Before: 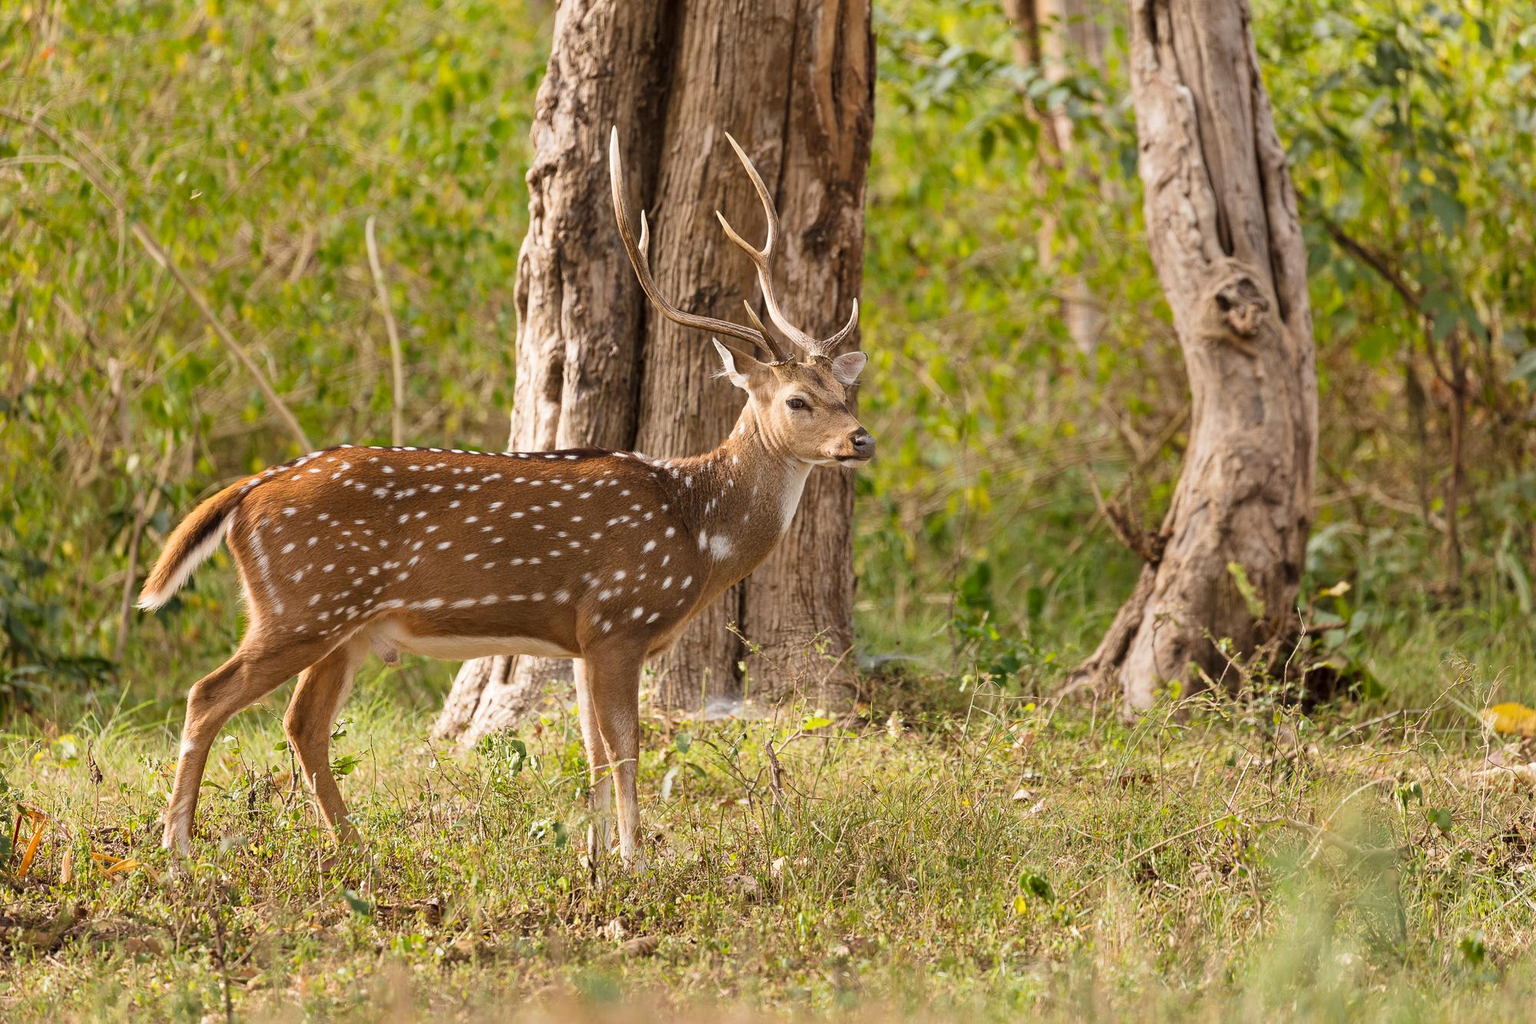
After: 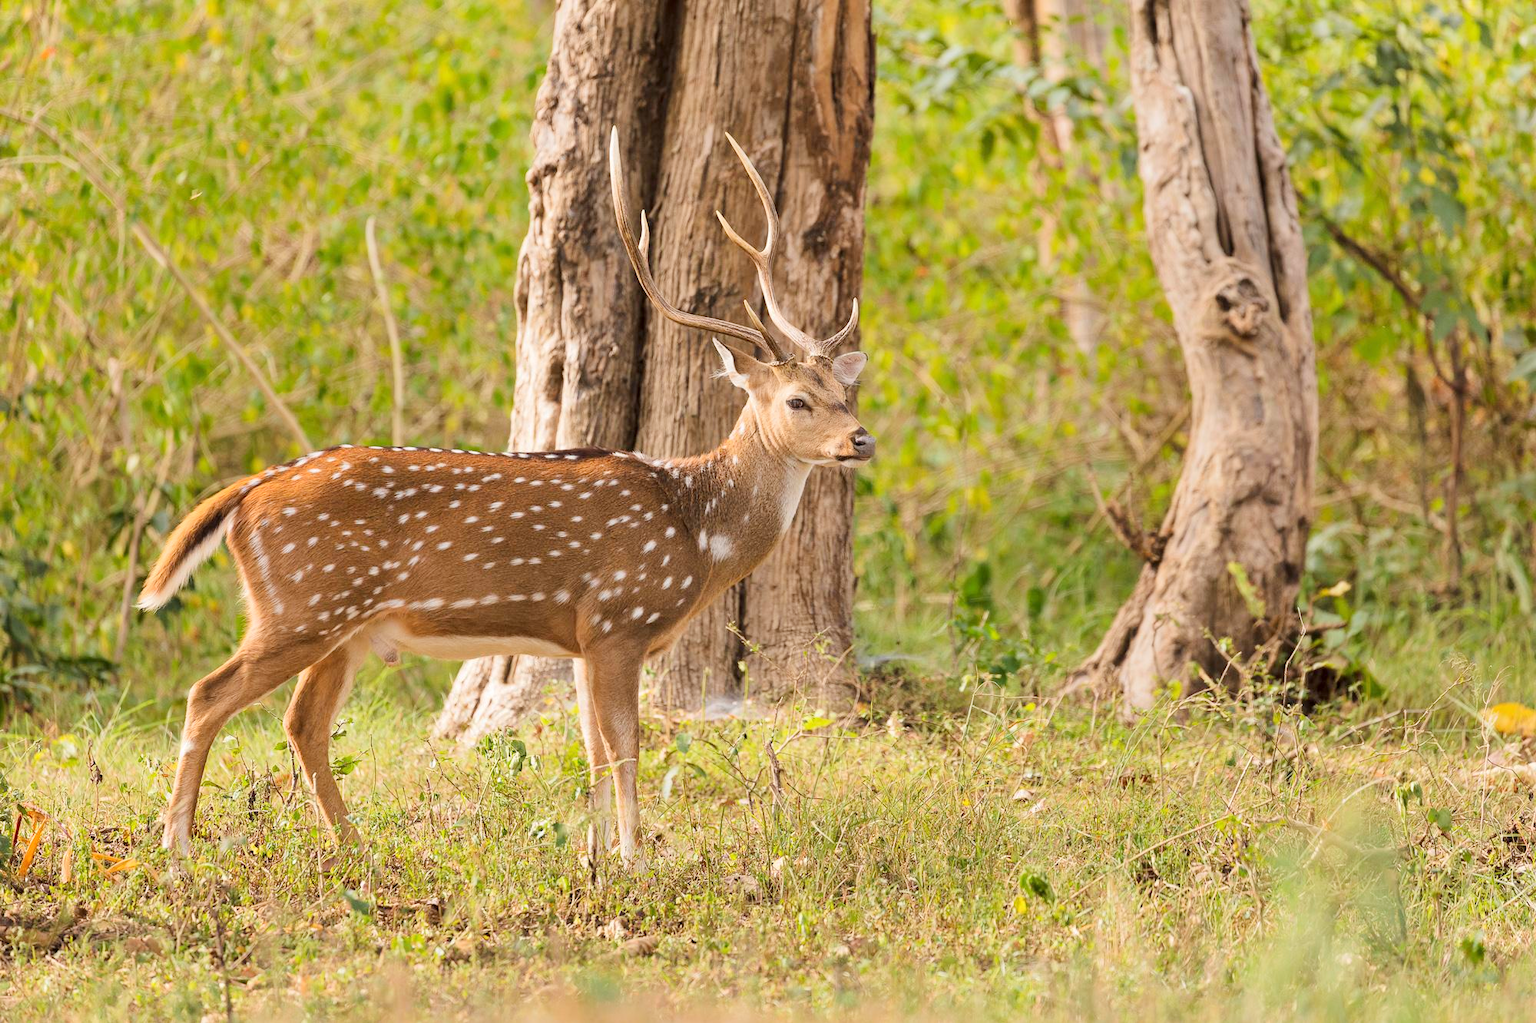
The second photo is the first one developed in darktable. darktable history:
base curve: curves: ch0 [(0, 0) (0.158, 0.273) (0.879, 0.895) (1, 1)]
